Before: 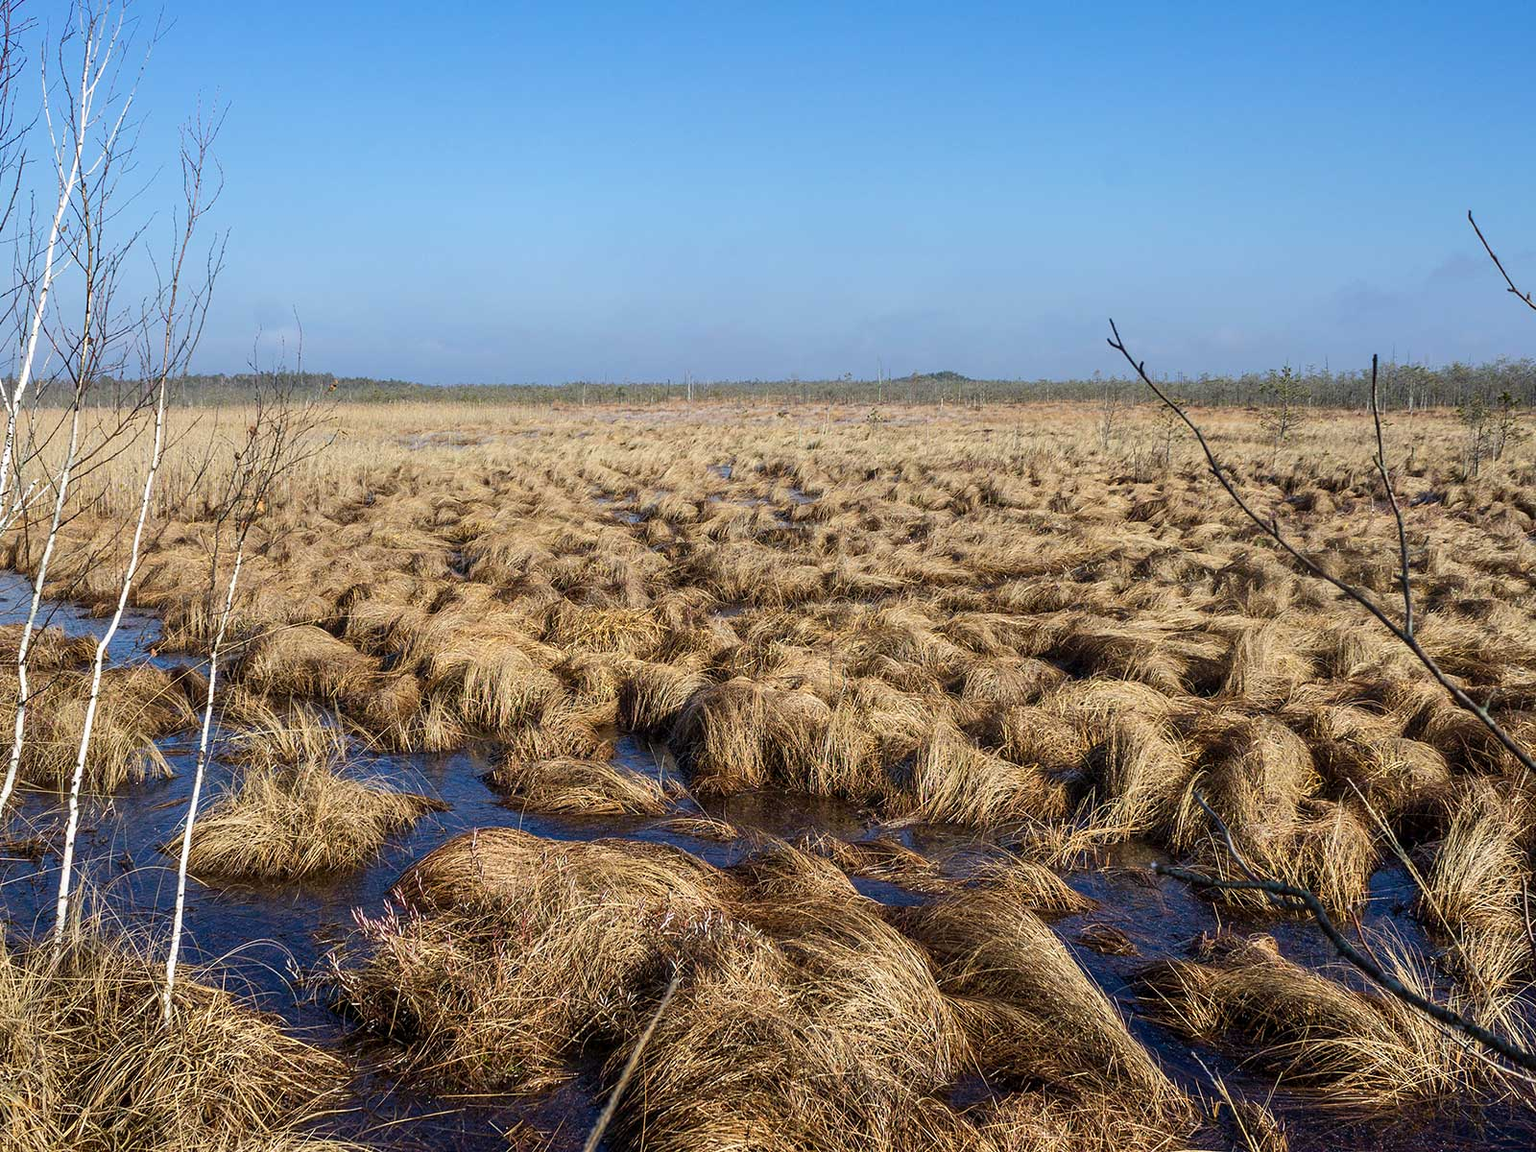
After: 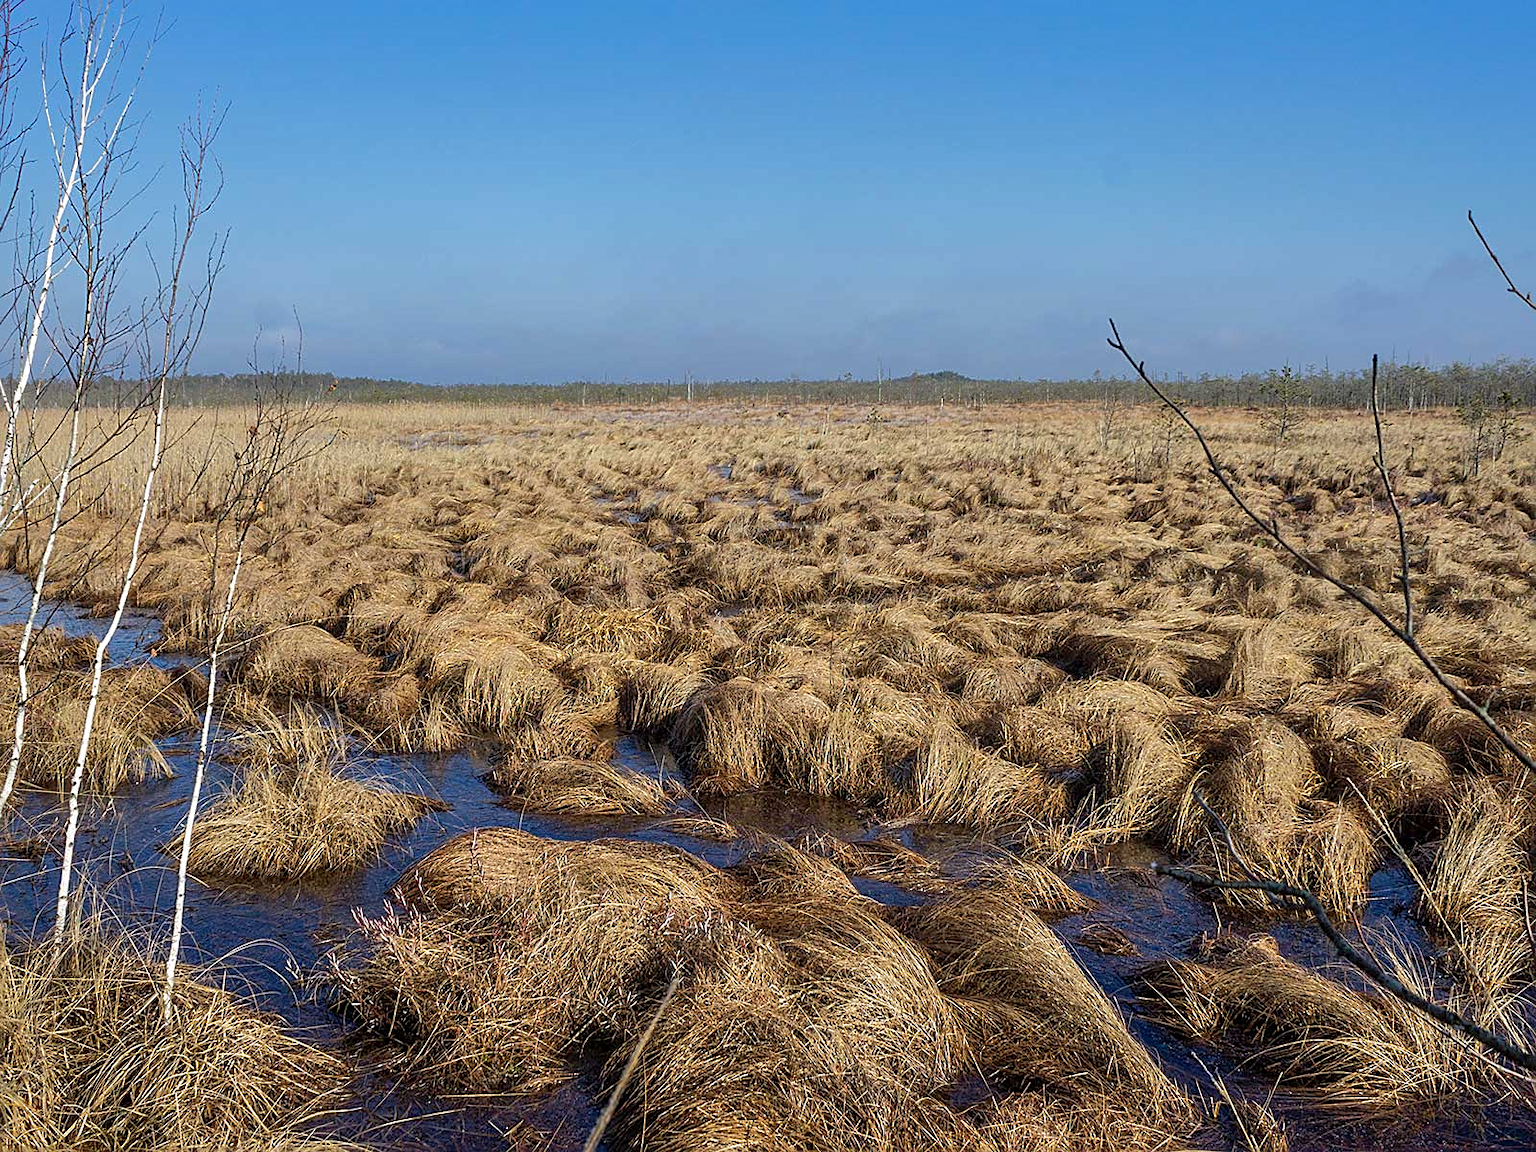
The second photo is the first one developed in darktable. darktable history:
shadows and highlights: shadows 39.65, highlights -59.72
sharpen: on, module defaults
